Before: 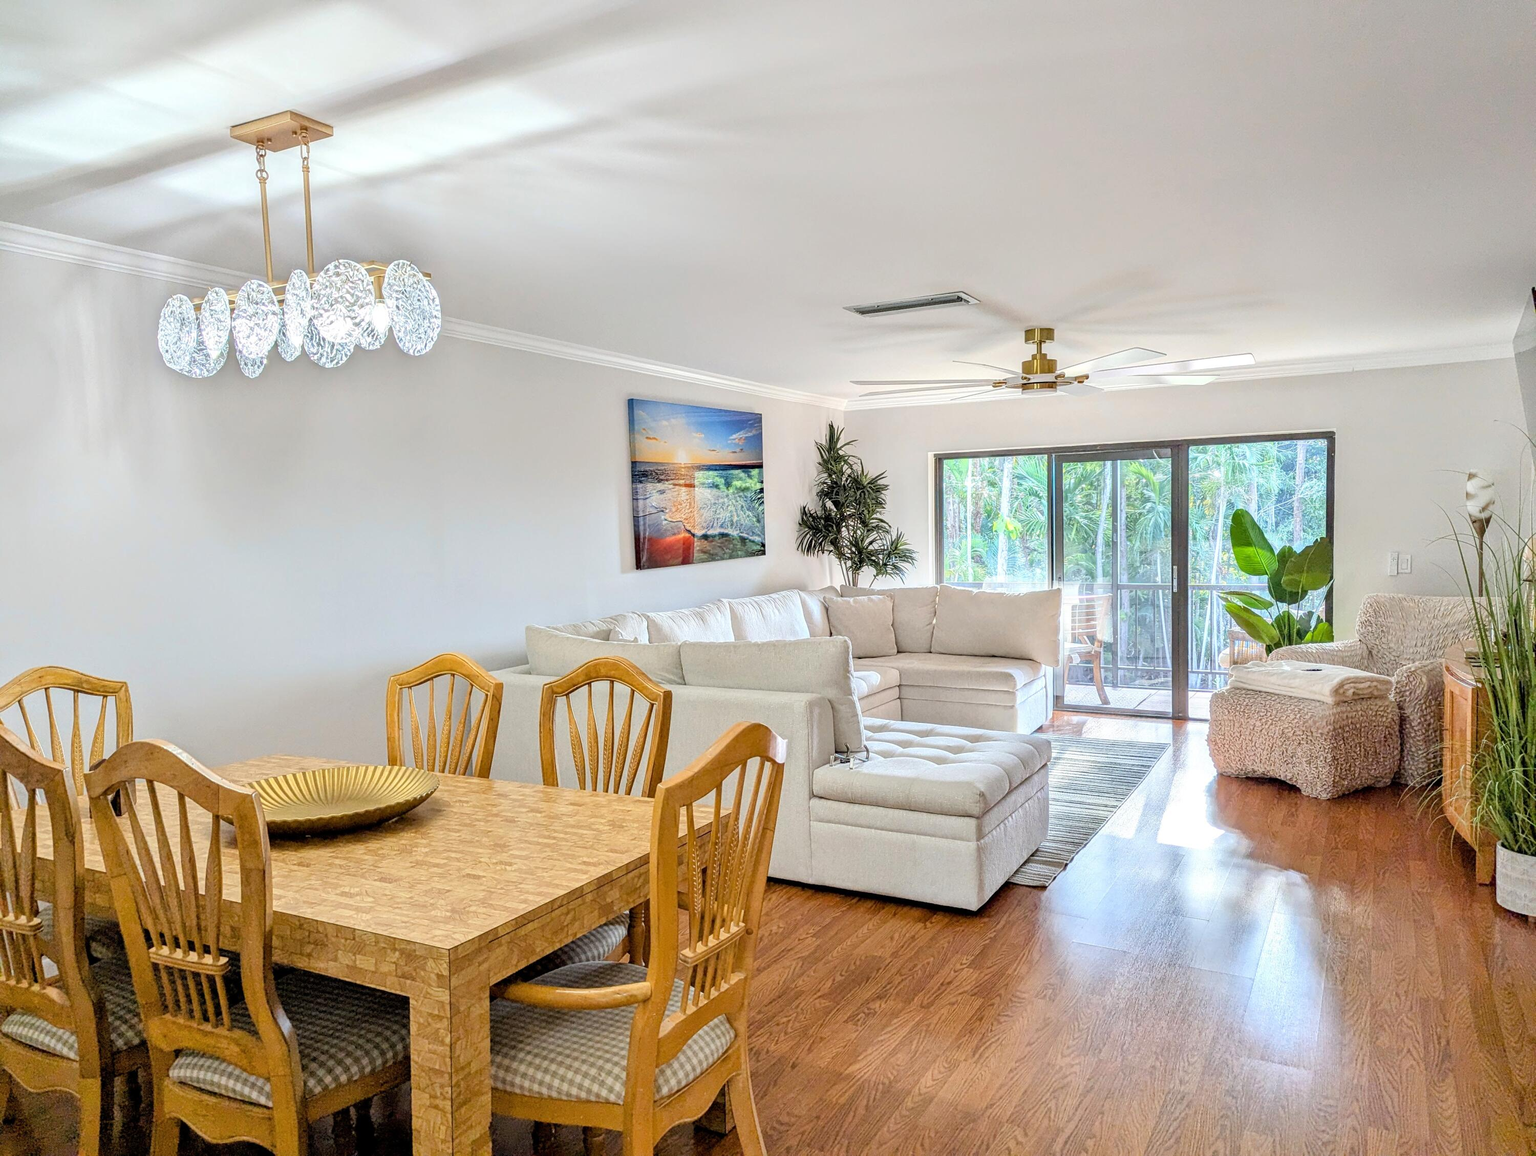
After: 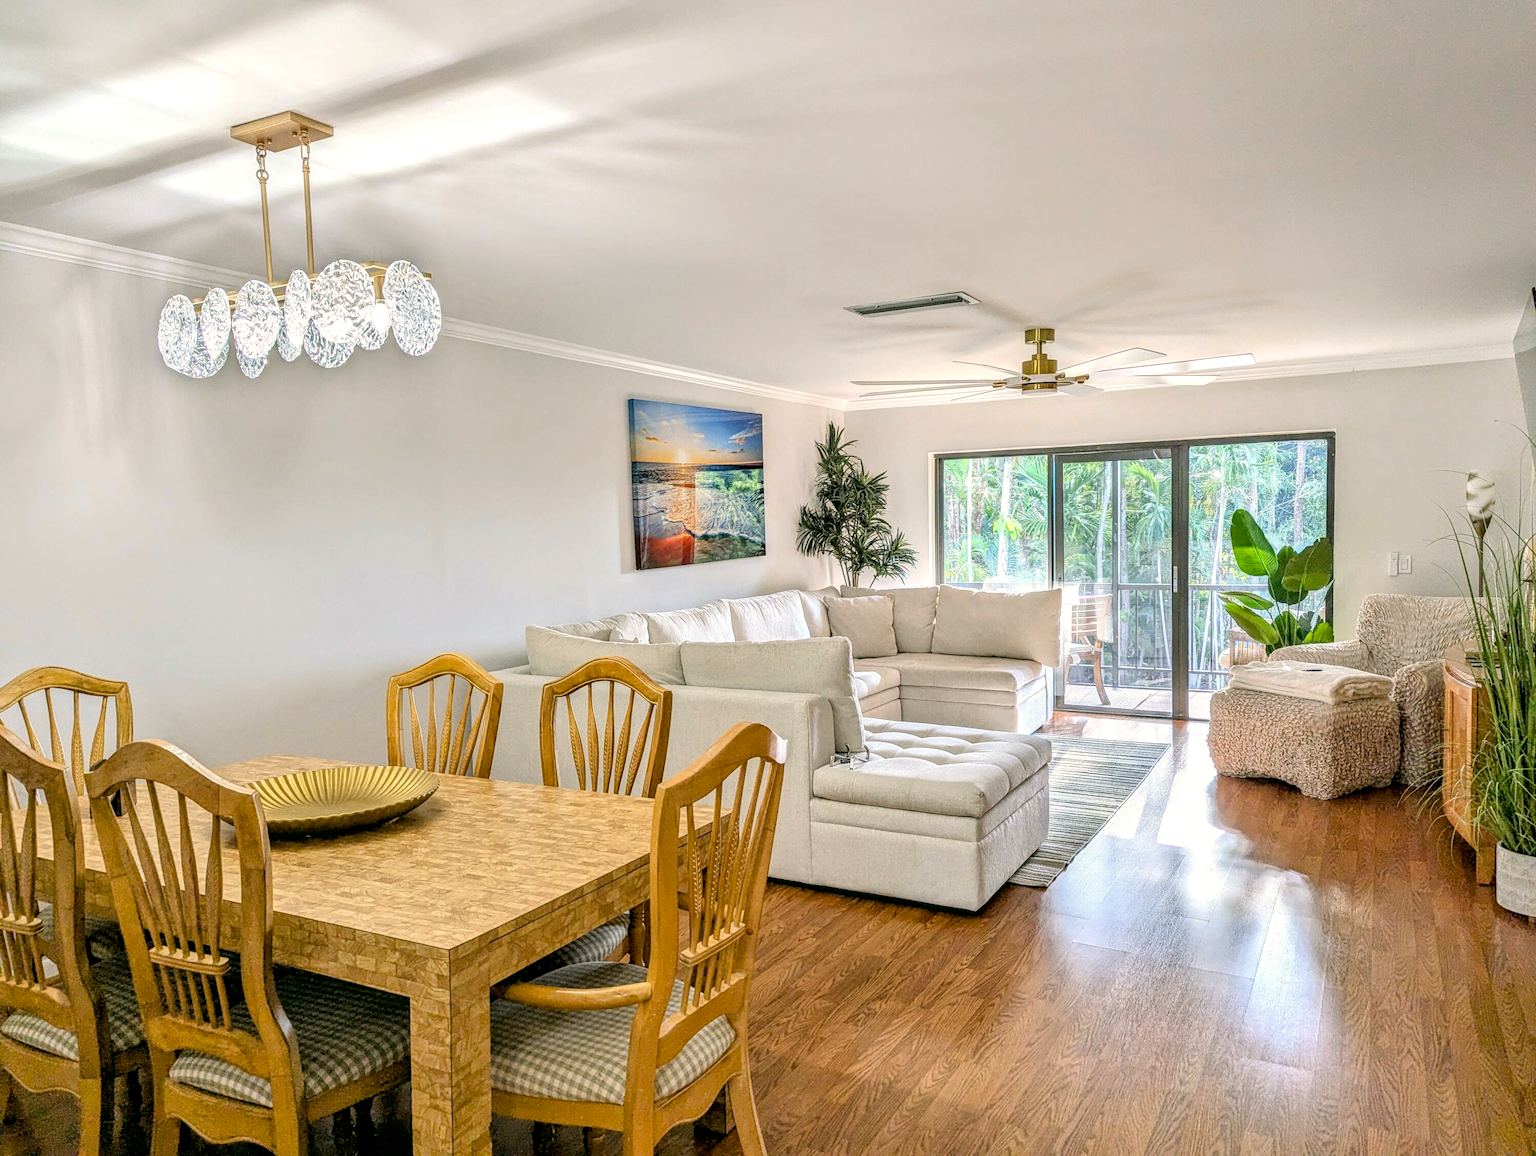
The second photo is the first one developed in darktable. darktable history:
local contrast: on, module defaults
color correction: highlights a* 4.02, highlights b* 4.98, shadows a* -7.55, shadows b* 4.98
